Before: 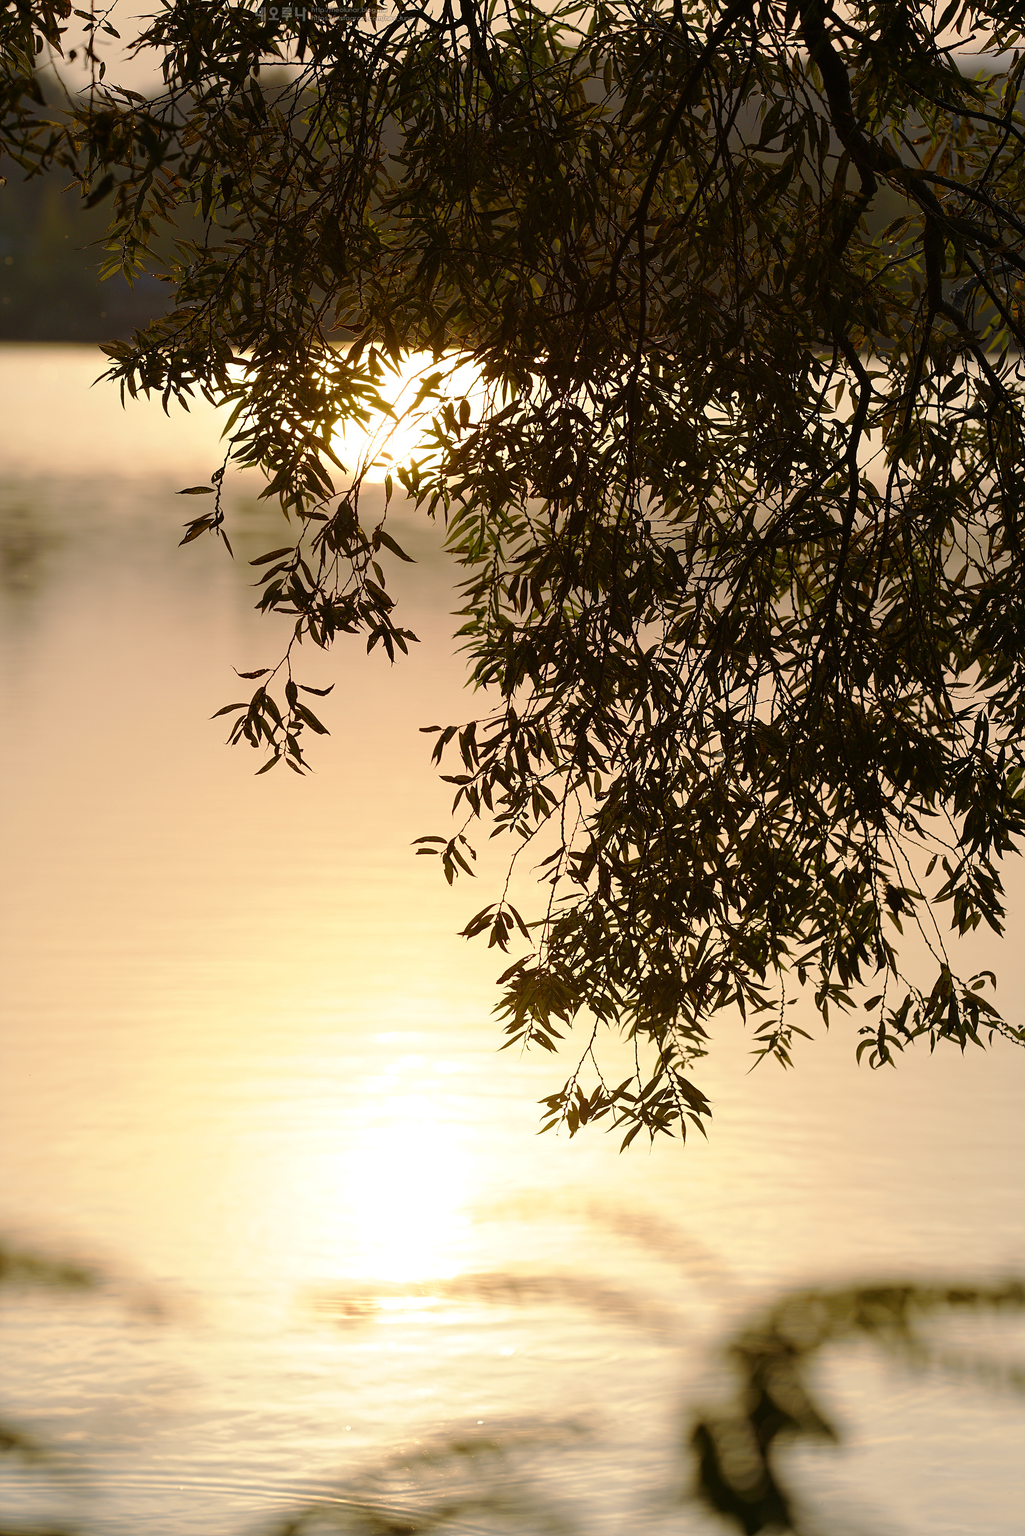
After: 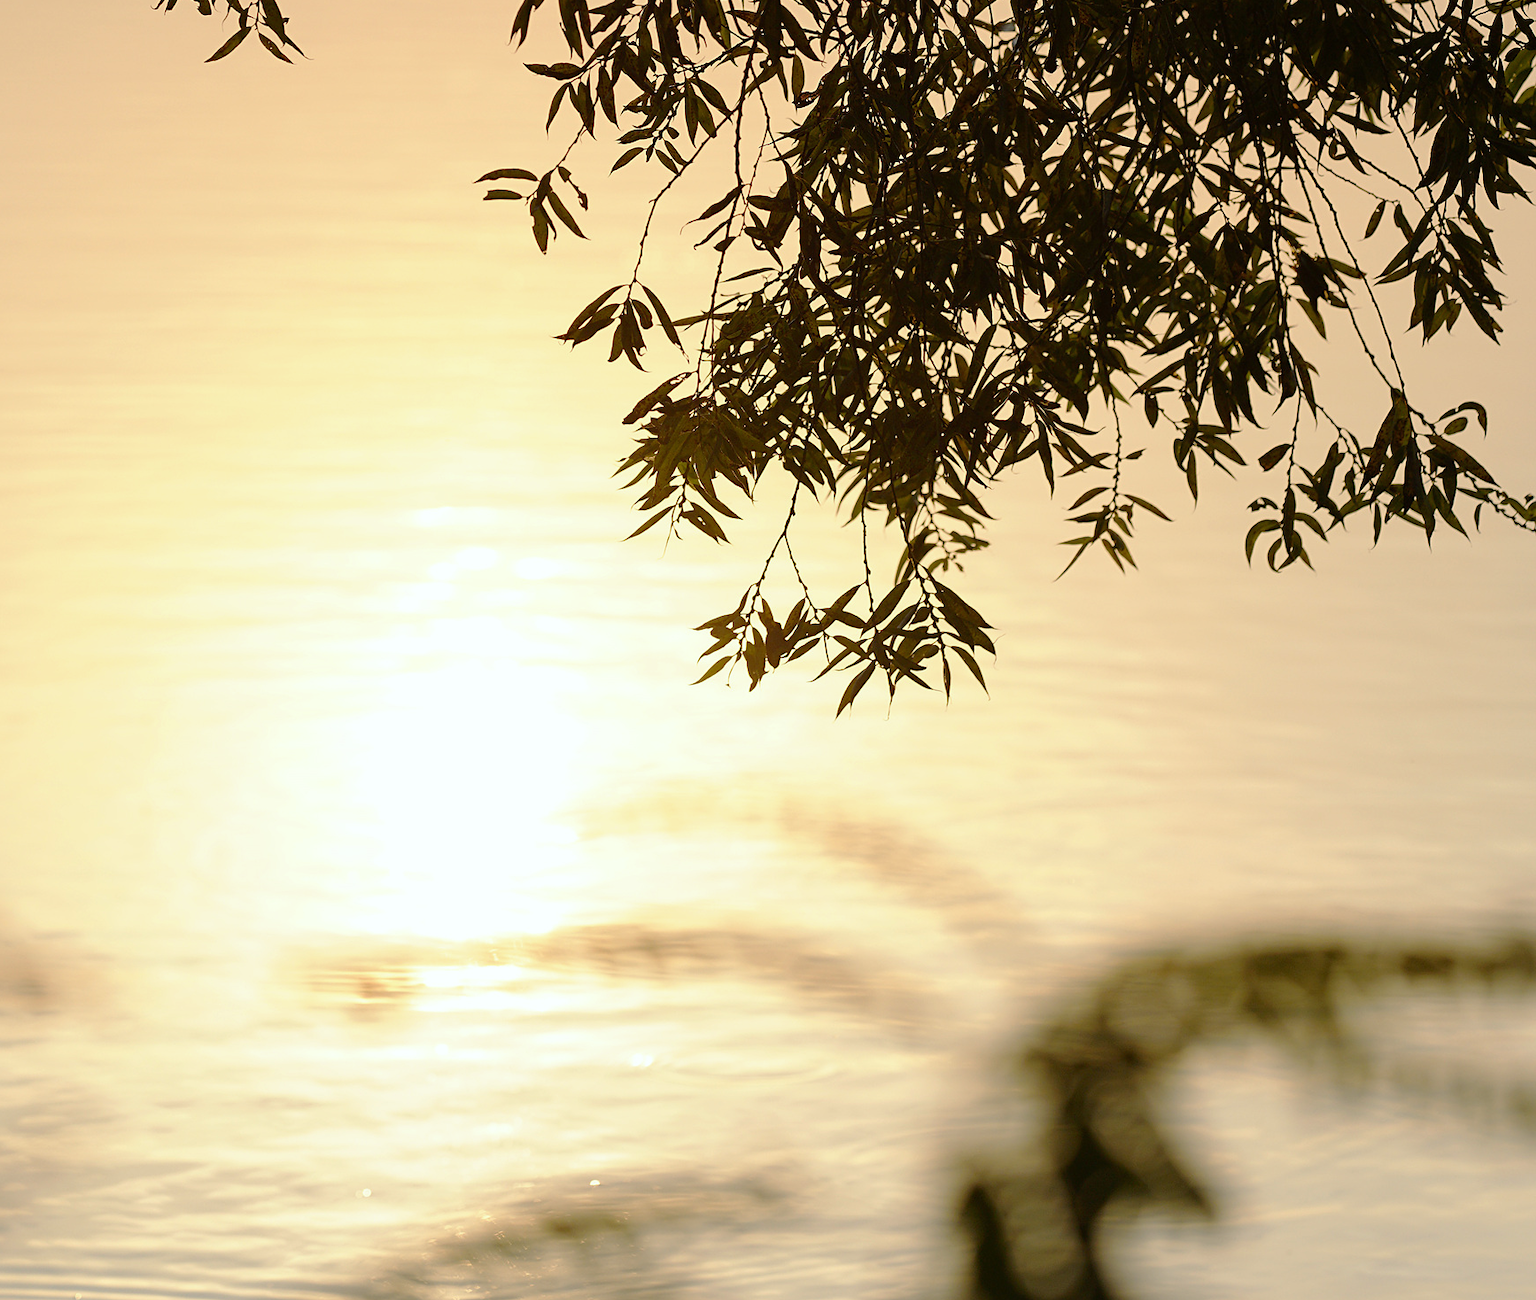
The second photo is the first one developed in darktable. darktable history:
crop and rotate: left 13.306%, top 48.129%, bottom 2.928%
white balance: red 0.978, blue 0.999
